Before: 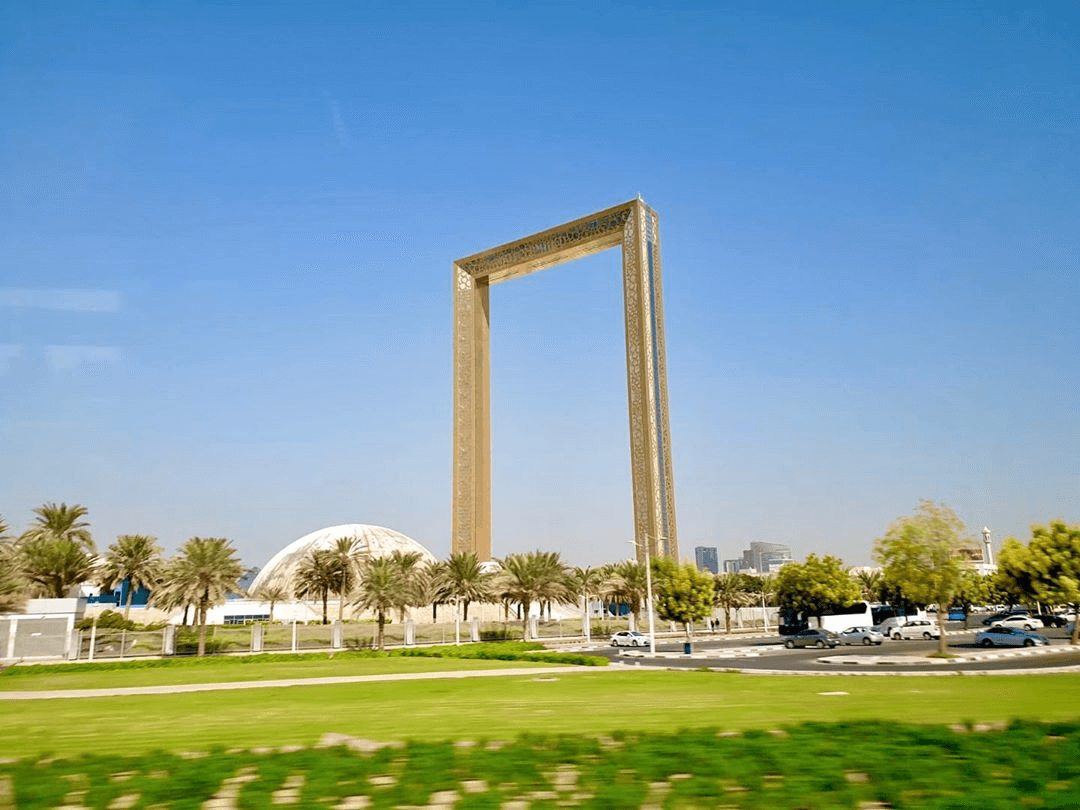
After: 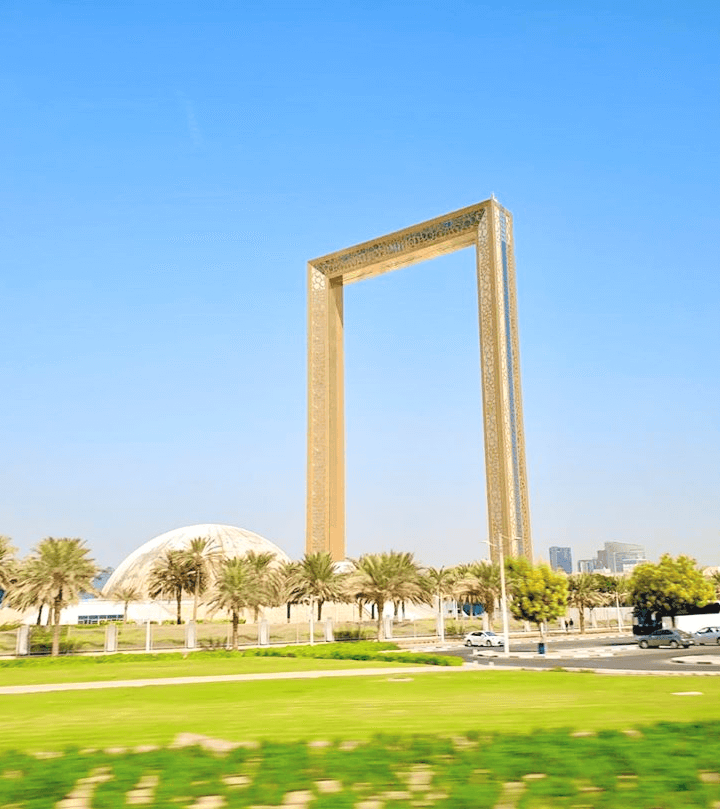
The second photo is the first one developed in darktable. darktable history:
contrast brightness saturation: contrast 0.1, brightness 0.3, saturation 0.14
crop and rotate: left 13.537%, right 19.796%
tone equalizer: on, module defaults
